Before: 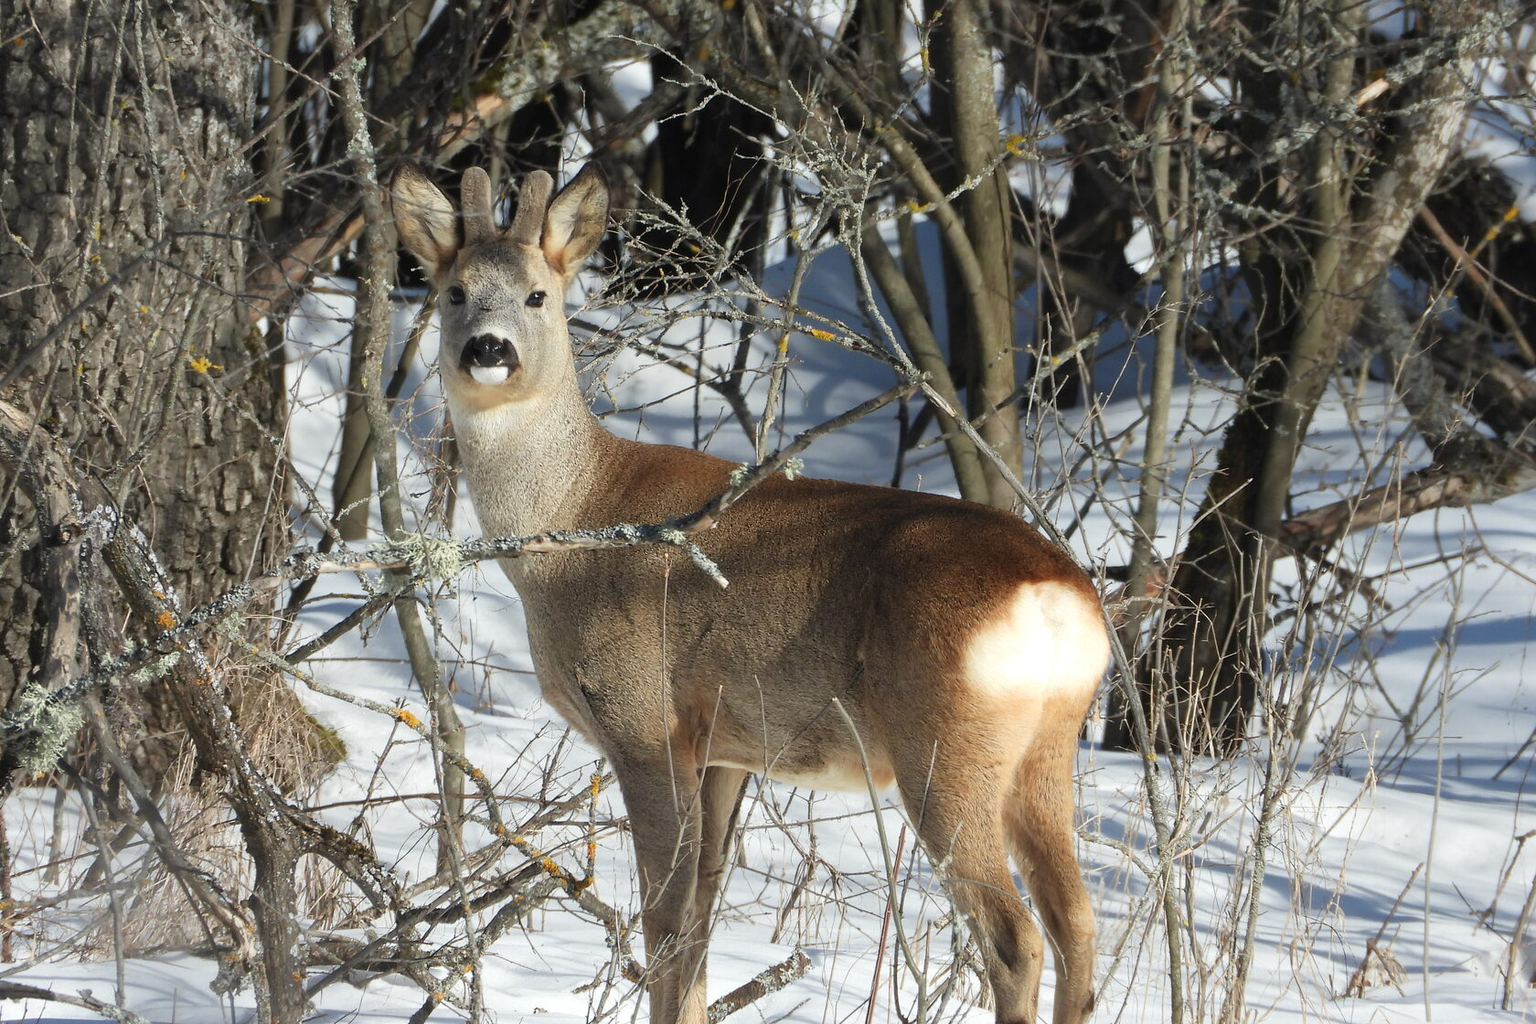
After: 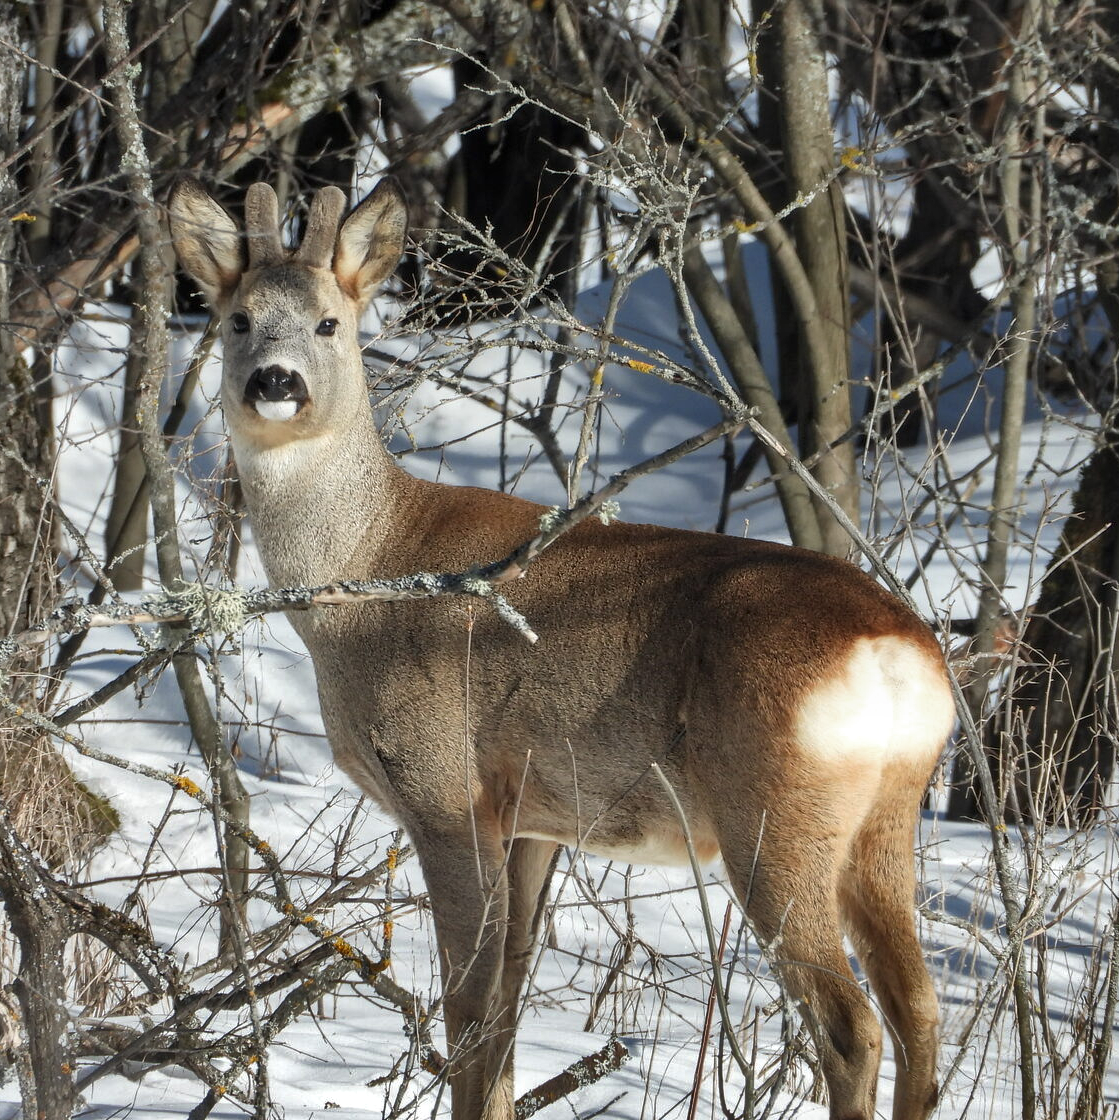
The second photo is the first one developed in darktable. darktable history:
color zones: curves: ch0 [(0, 0.5) (0.143, 0.5) (0.286, 0.456) (0.429, 0.5) (0.571, 0.5) (0.714, 0.5) (0.857, 0.5) (1, 0.5)]; ch1 [(0, 0.5) (0.143, 0.5) (0.286, 0.422) (0.429, 0.5) (0.571, 0.5) (0.714, 0.5) (0.857, 0.5) (1, 0.5)]
local contrast: on, module defaults
shadows and highlights: shadows 24.5, highlights -78.15, soften with gaussian
crop: left 15.419%, right 17.914%
